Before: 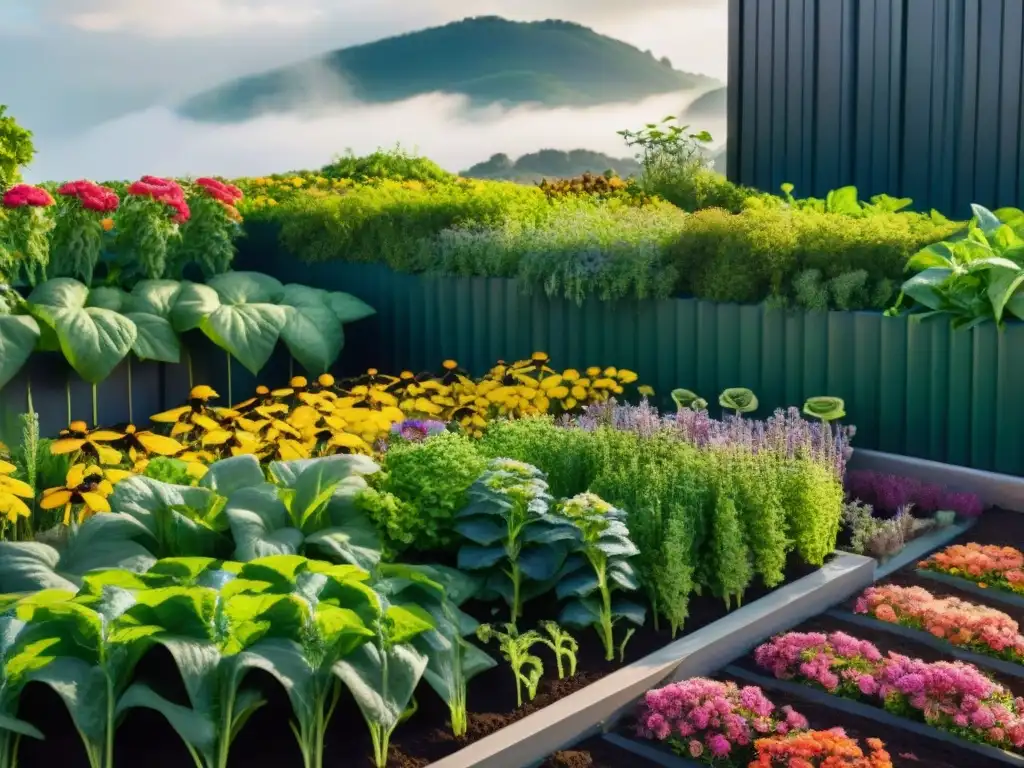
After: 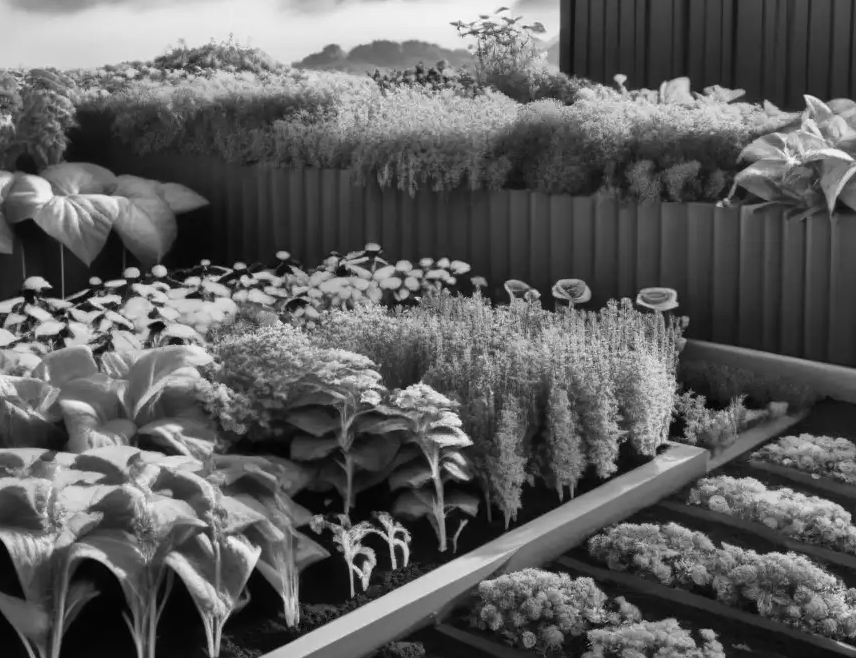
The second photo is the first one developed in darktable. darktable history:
crop: left 16.315%, top 14.246%
monochrome: on, module defaults
contrast brightness saturation: contrast 0.07
